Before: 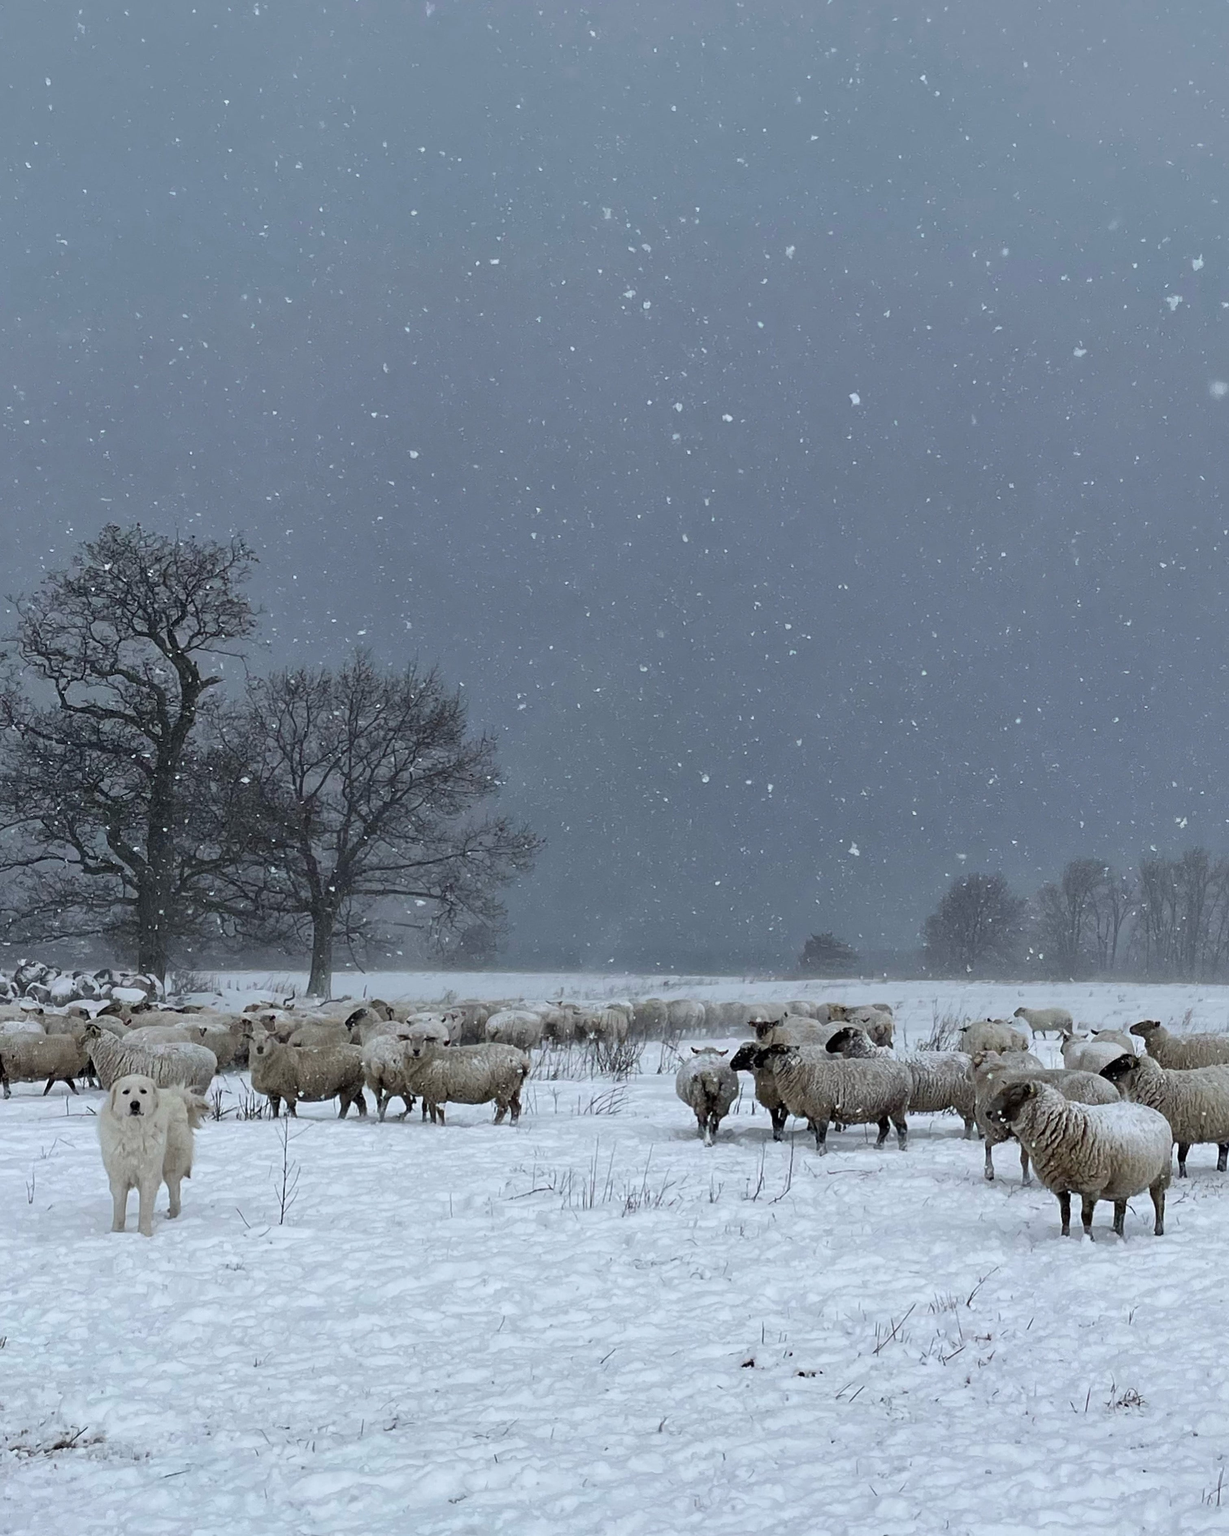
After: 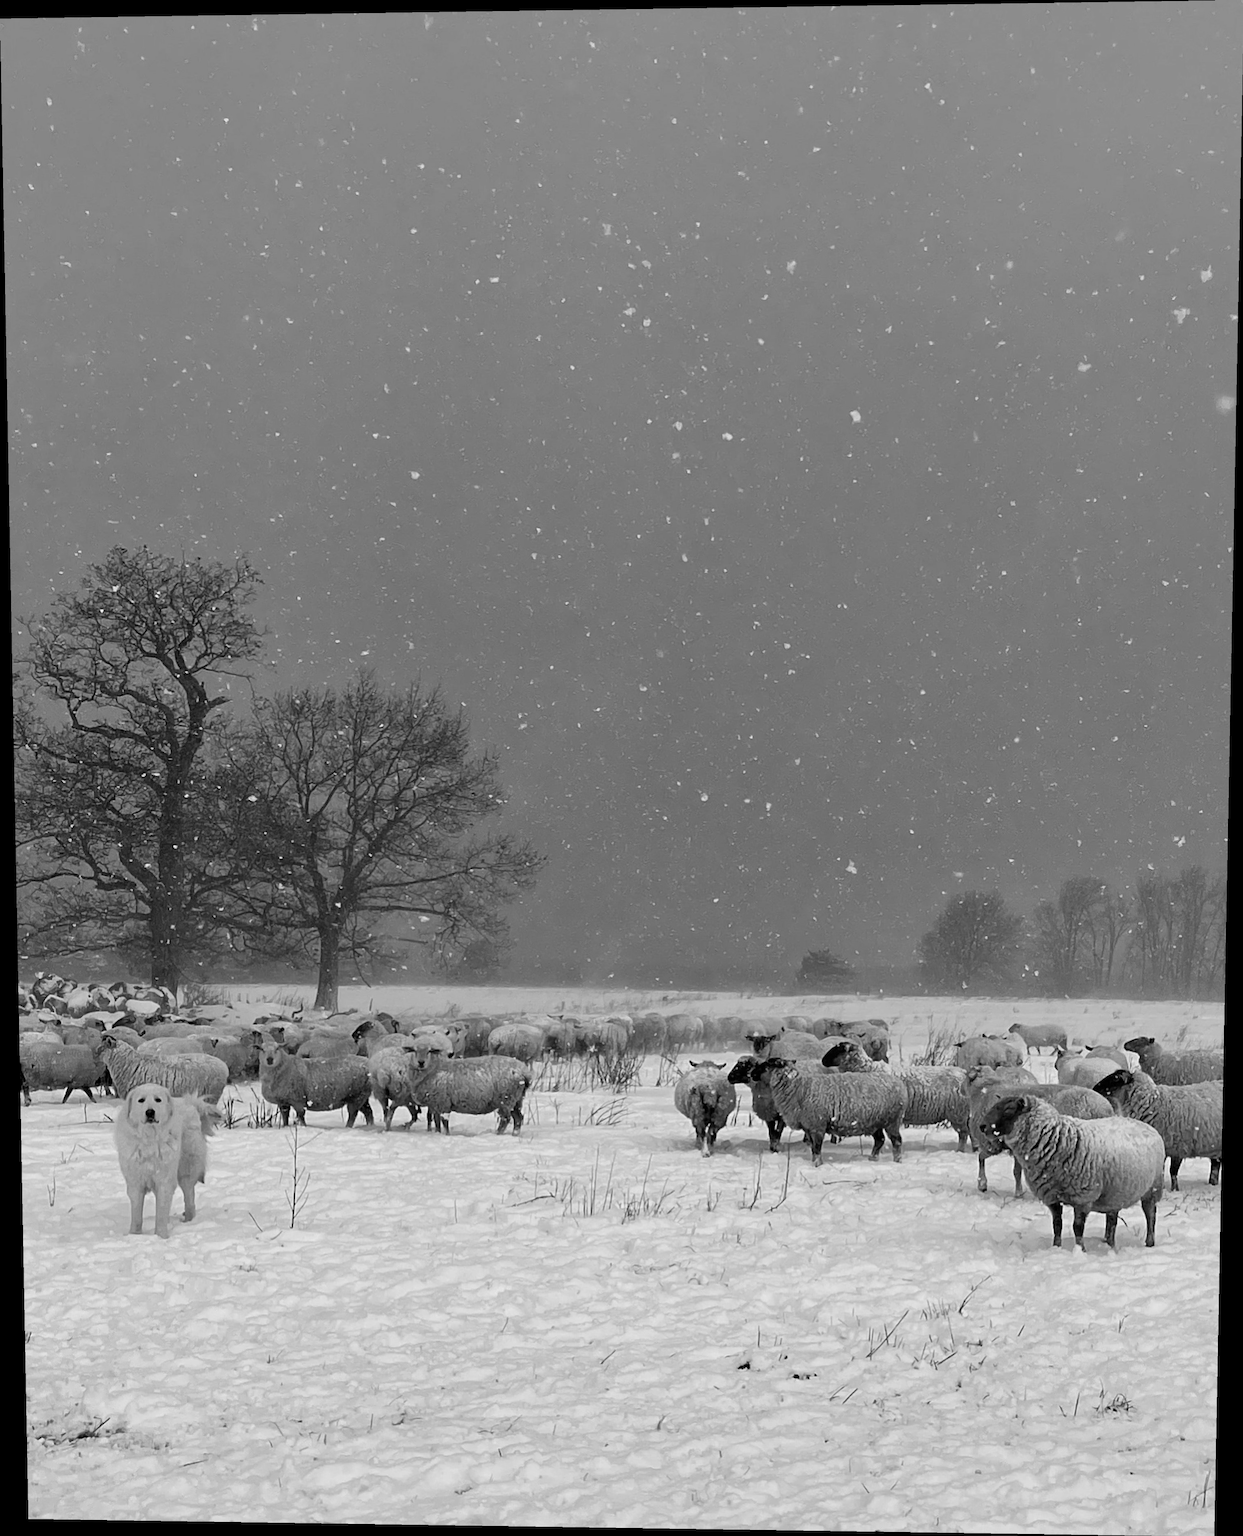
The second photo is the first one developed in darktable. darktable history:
rotate and perspective: lens shift (vertical) 0.048, lens shift (horizontal) -0.024, automatic cropping off
monochrome: a 16.01, b -2.65, highlights 0.52
